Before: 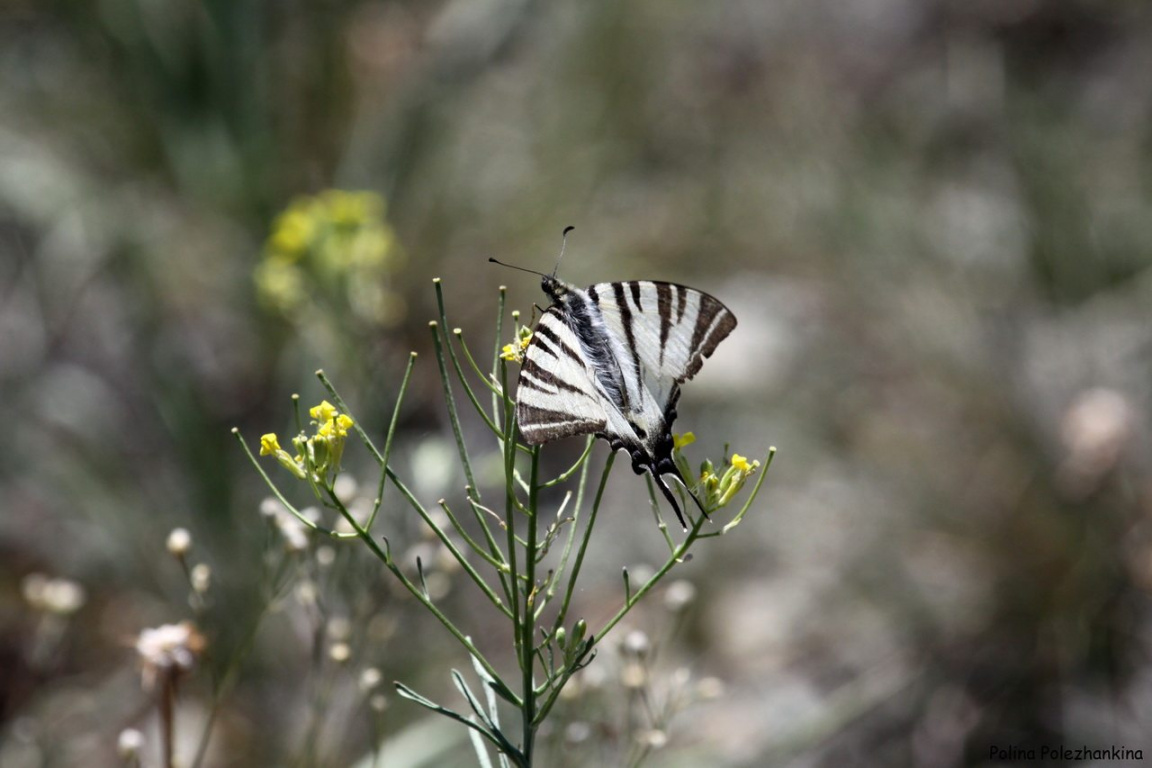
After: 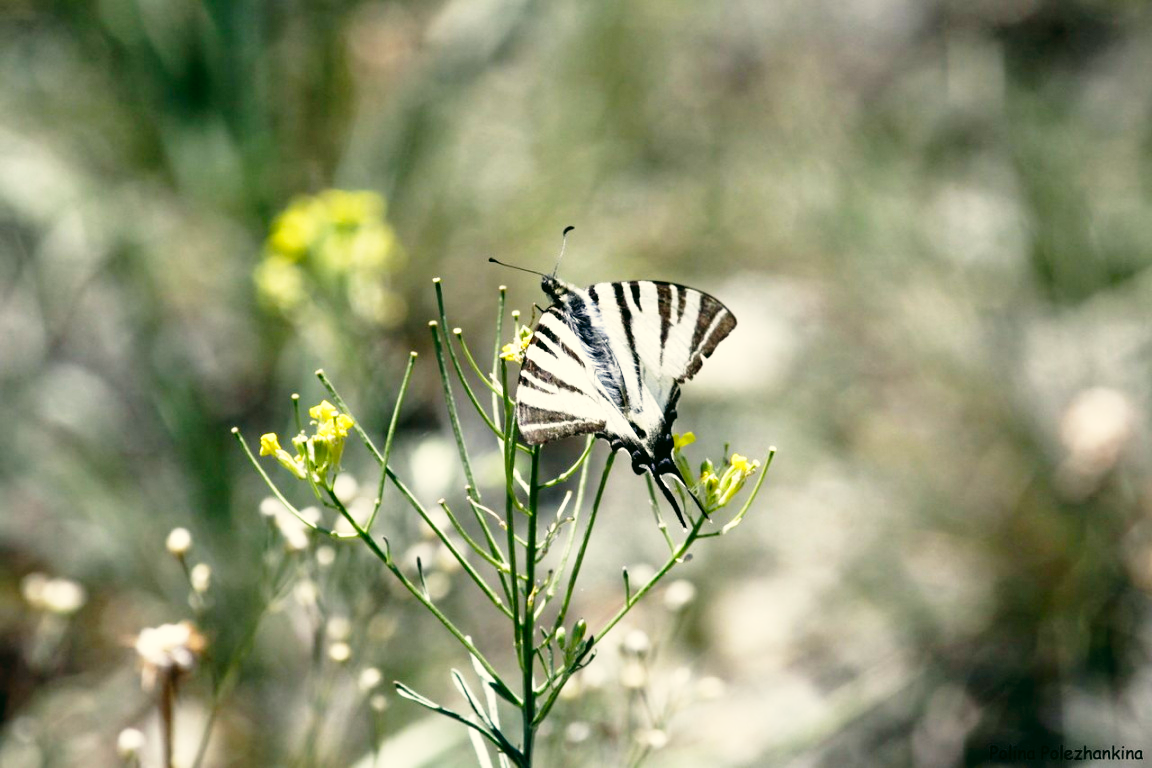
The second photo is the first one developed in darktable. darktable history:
vignetting: fall-off start 116.67%, fall-off radius 59.26%, brightness -0.31, saturation -0.056
color correction: highlights a* -0.482, highlights b* 9.48, shadows a* -9.48, shadows b* 0.803
base curve: curves: ch0 [(0, 0) (0.012, 0.01) (0.073, 0.168) (0.31, 0.711) (0.645, 0.957) (1, 1)], preserve colors none
